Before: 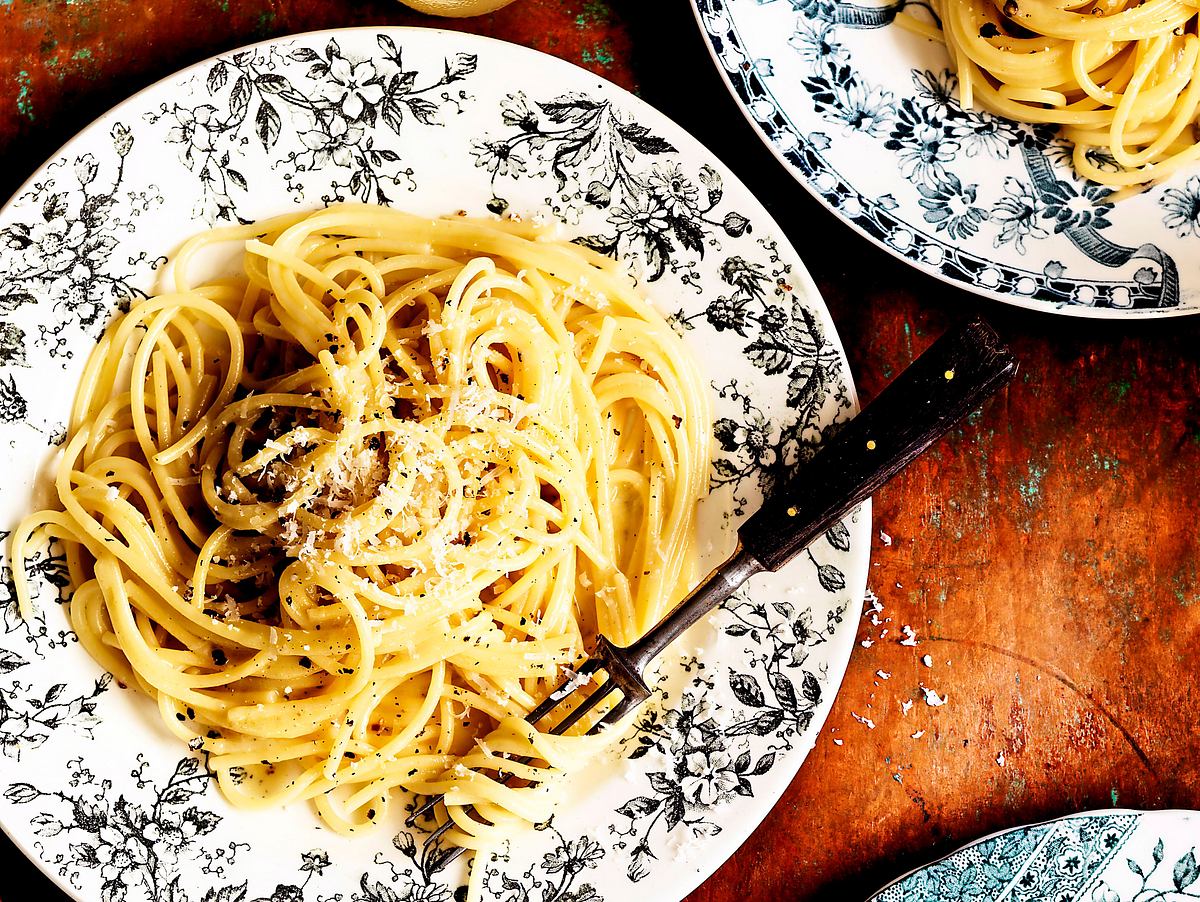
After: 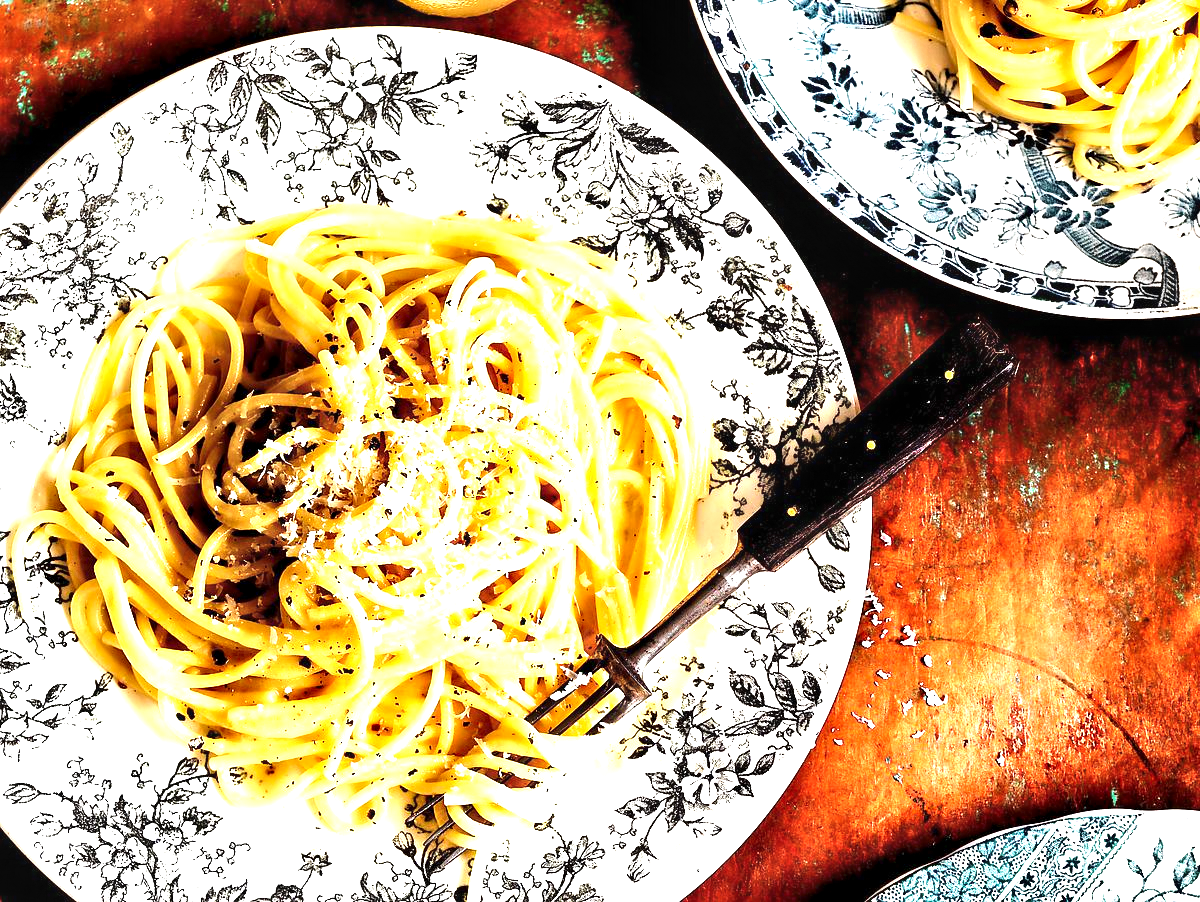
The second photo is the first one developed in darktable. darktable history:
contrast equalizer: octaves 7, y [[0.514, 0.573, 0.581, 0.508, 0.5, 0.5], [0.5 ×6], [0.5 ×6], [0 ×6], [0 ×6]]
exposure: black level correction -0.002, exposure 1.111 EV, compensate highlight preservation false
